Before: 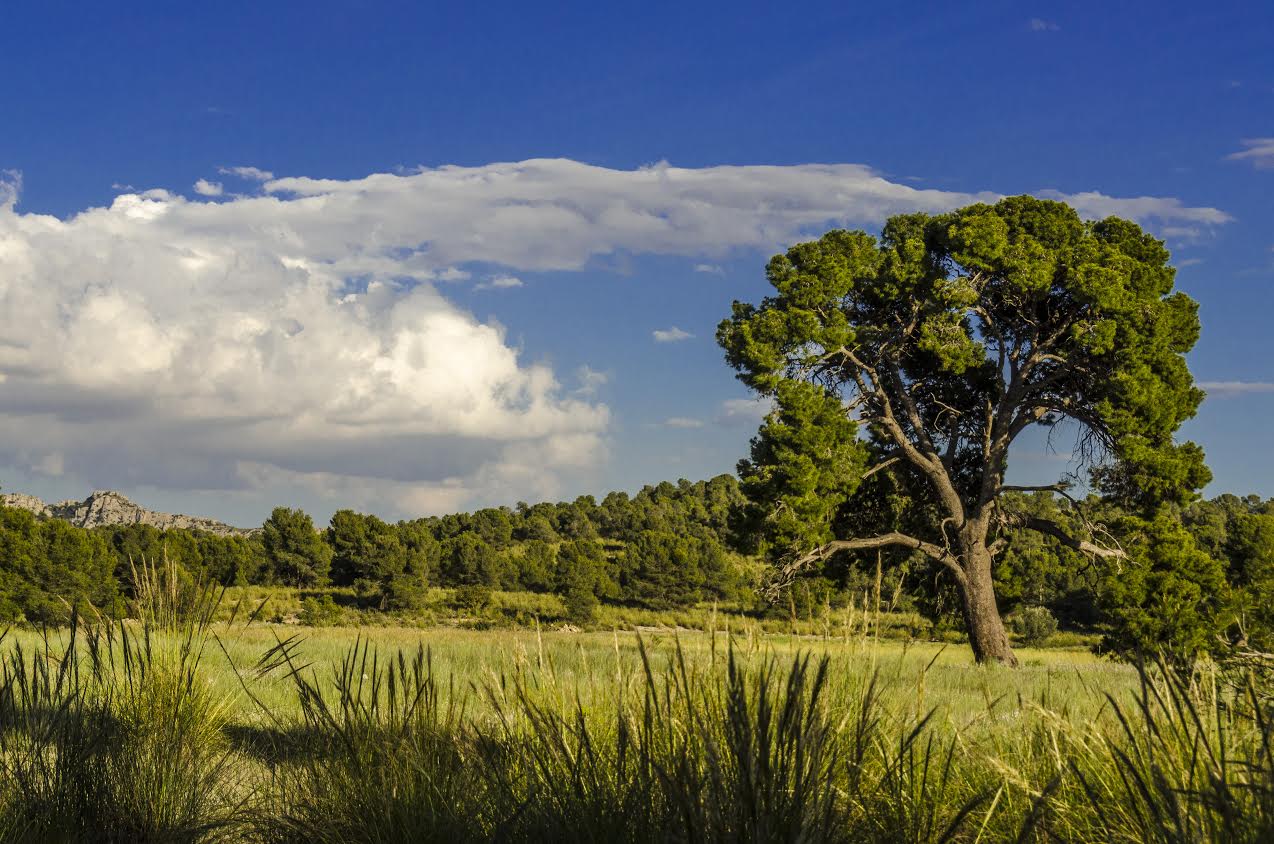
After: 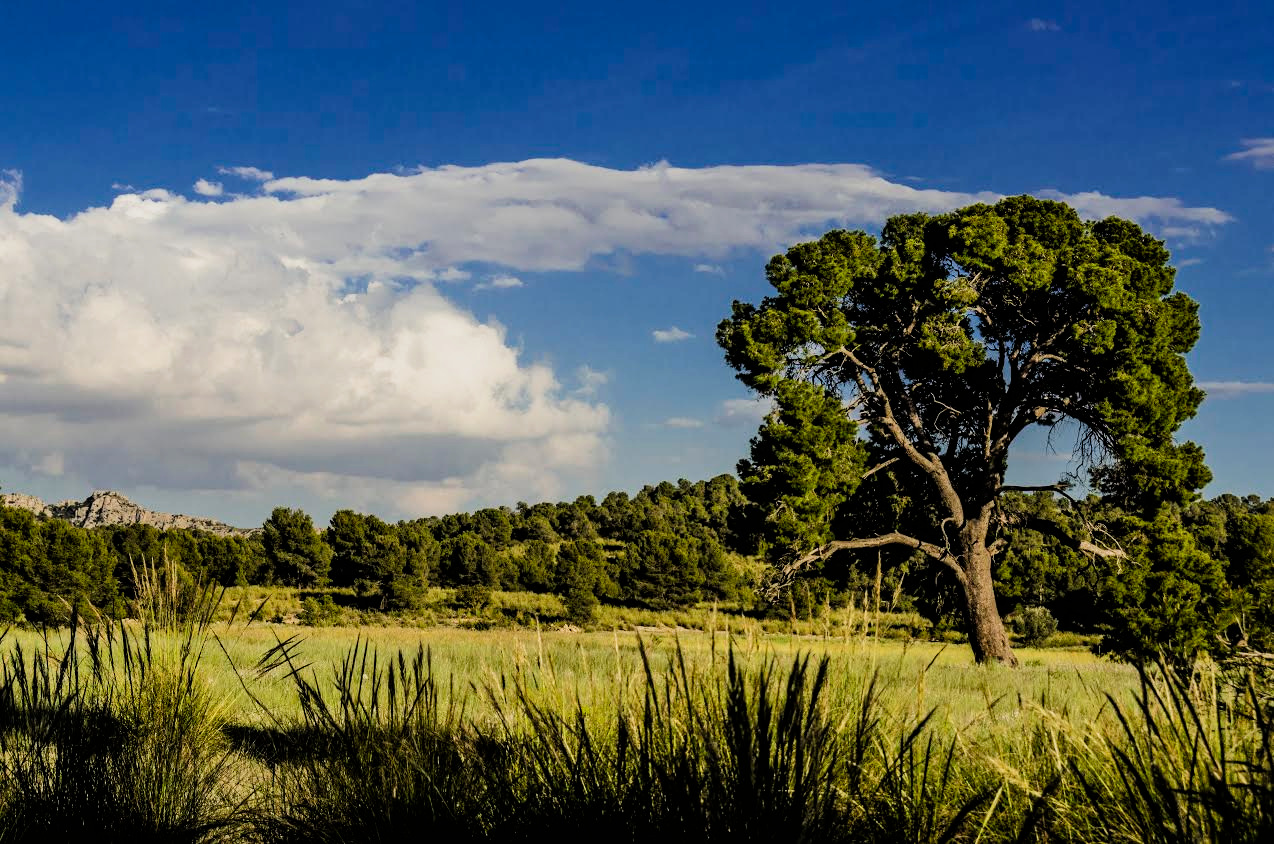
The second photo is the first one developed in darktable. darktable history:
filmic rgb: black relative exposure -5.14 EV, white relative exposure 3.96 EV, hardness 2.9, contrast 1.385, highlights saturation mix -20.84%
